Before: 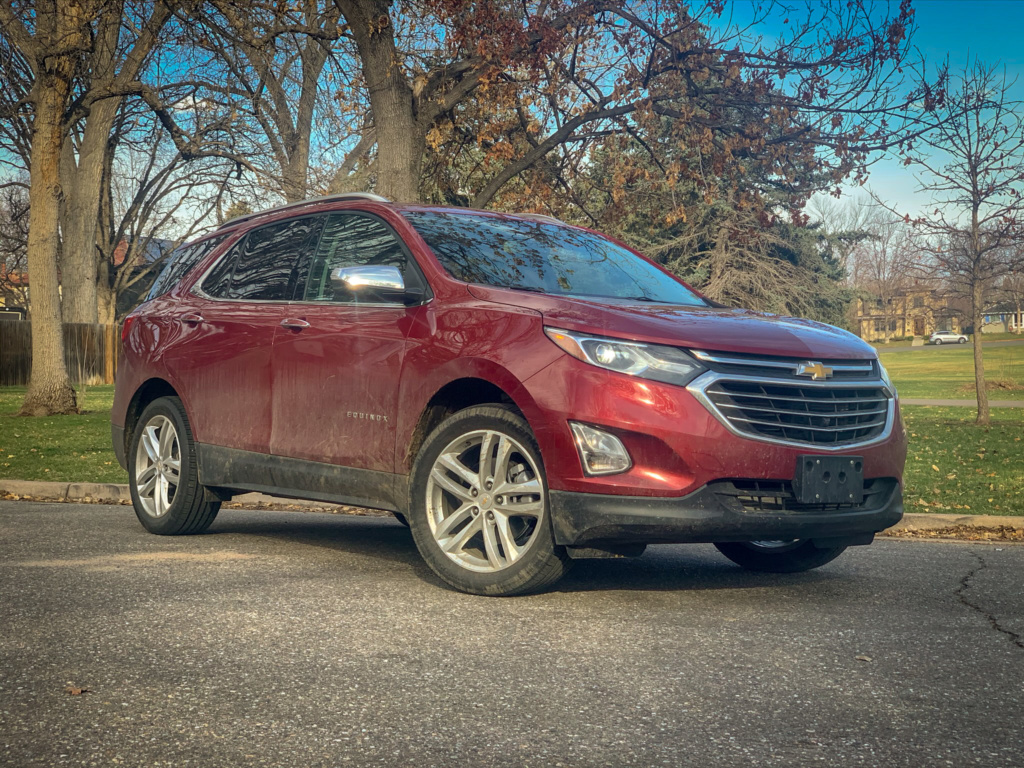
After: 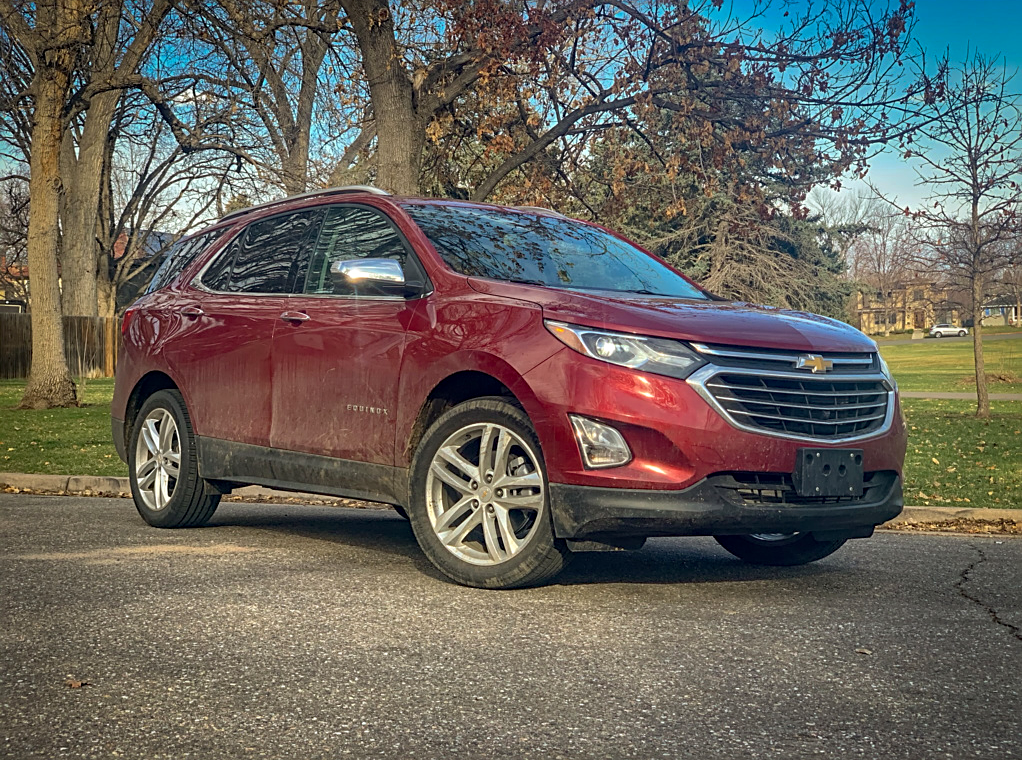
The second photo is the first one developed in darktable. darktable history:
crop: top 0.938%, right 0.111%
haze removal: compatibility mode true, adaptive false
sharpen: on, module defaults
